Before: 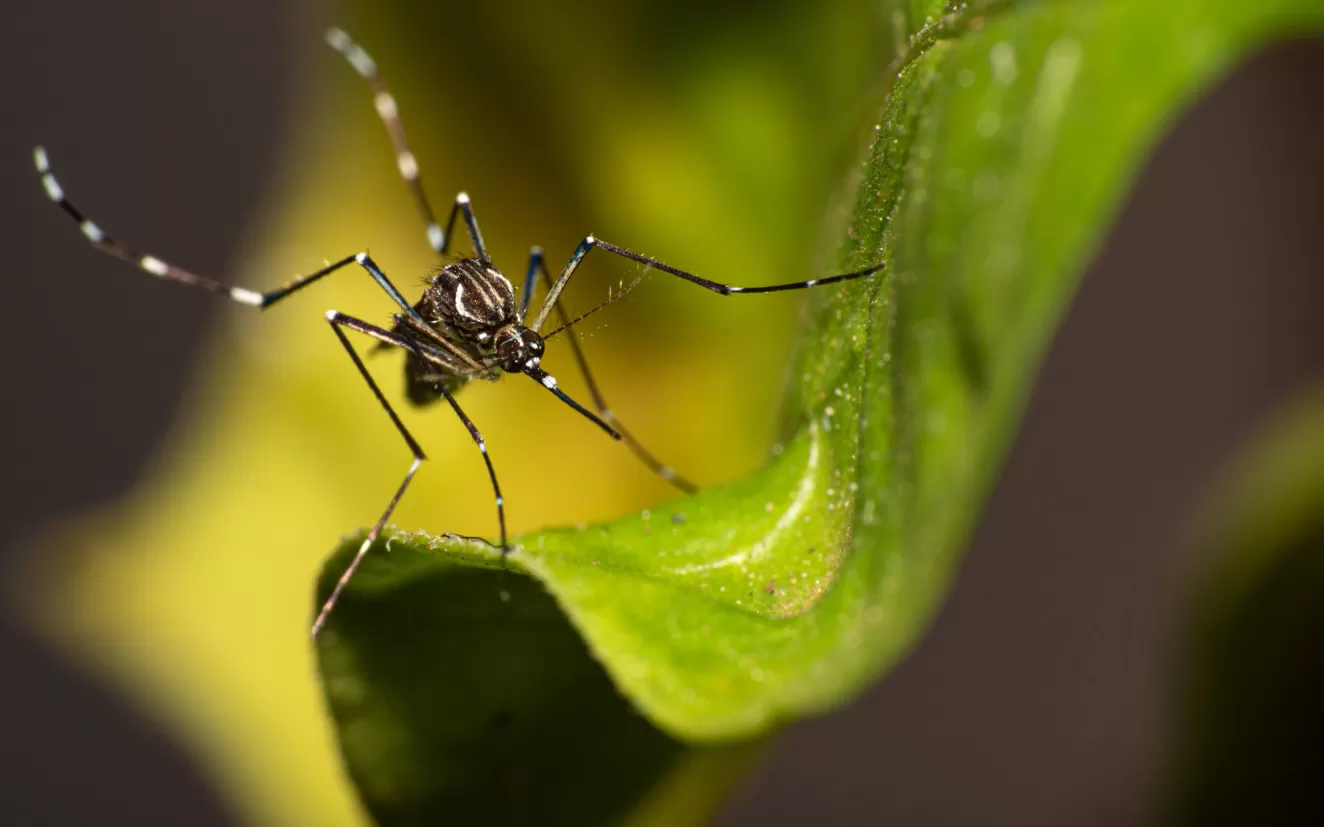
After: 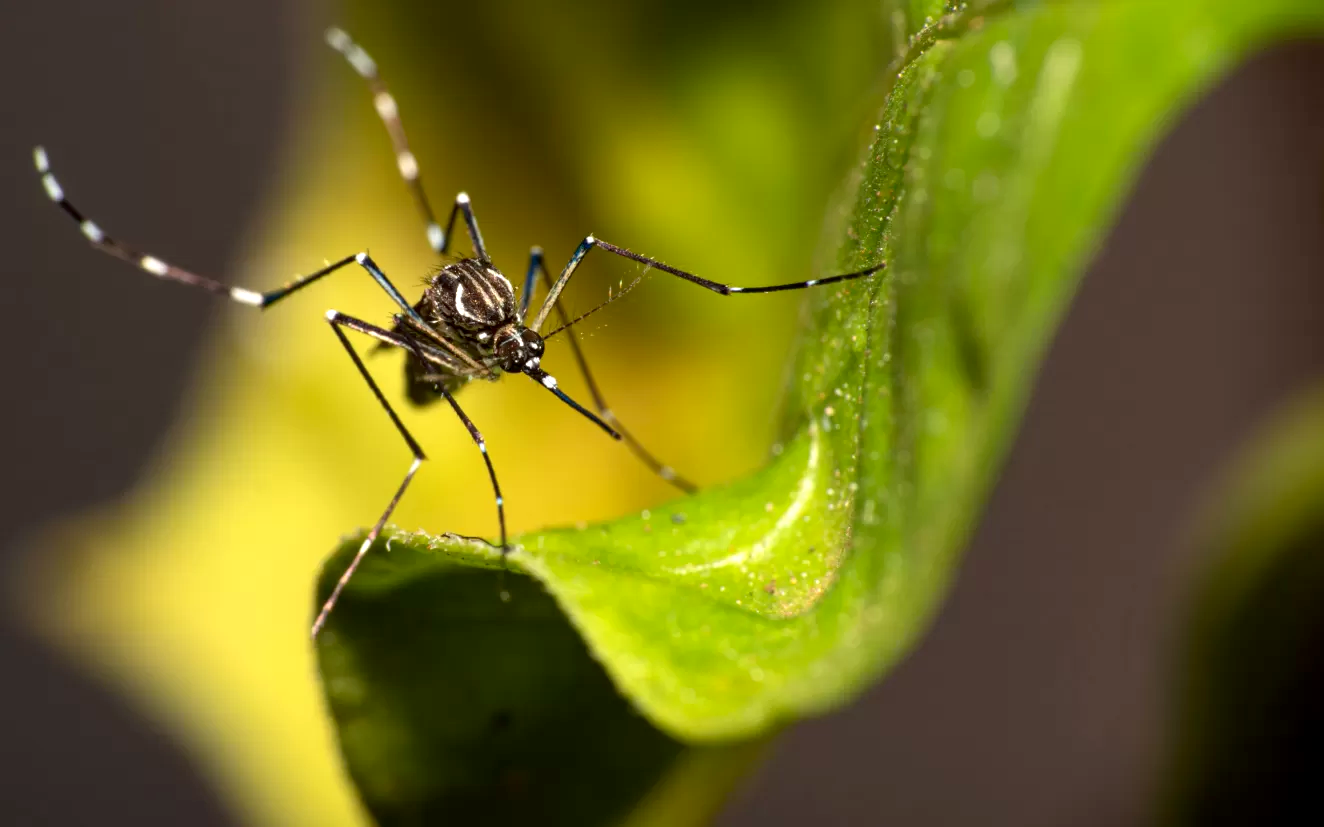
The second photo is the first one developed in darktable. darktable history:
exposure: black level correction 0.003, exposure 0.389 EV, compensate highlight preservation false
